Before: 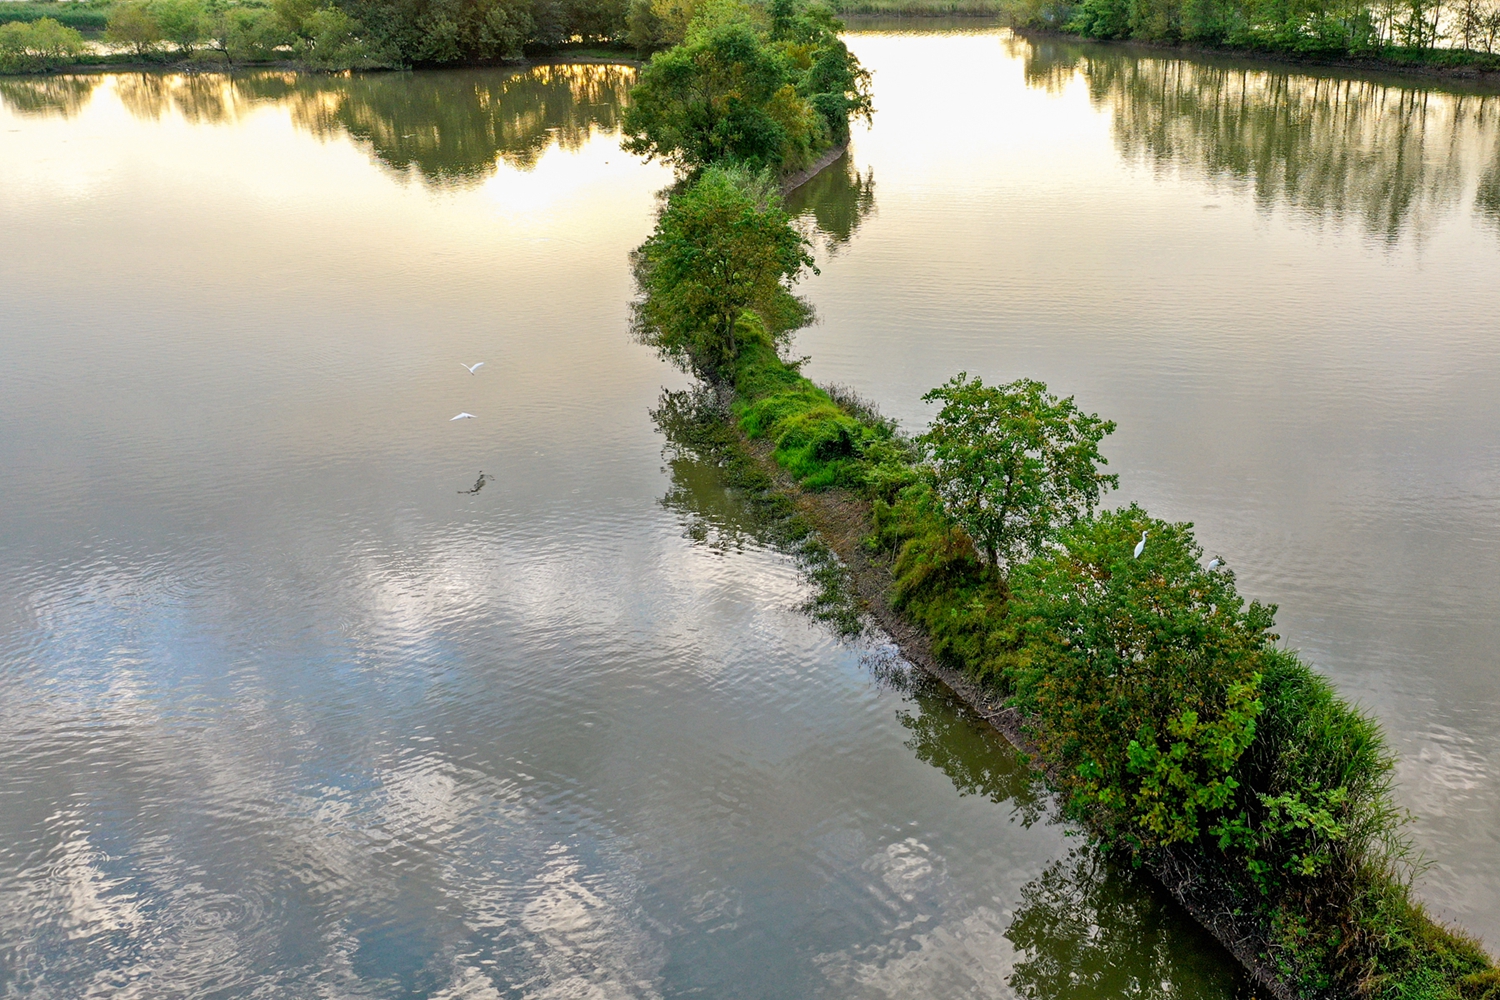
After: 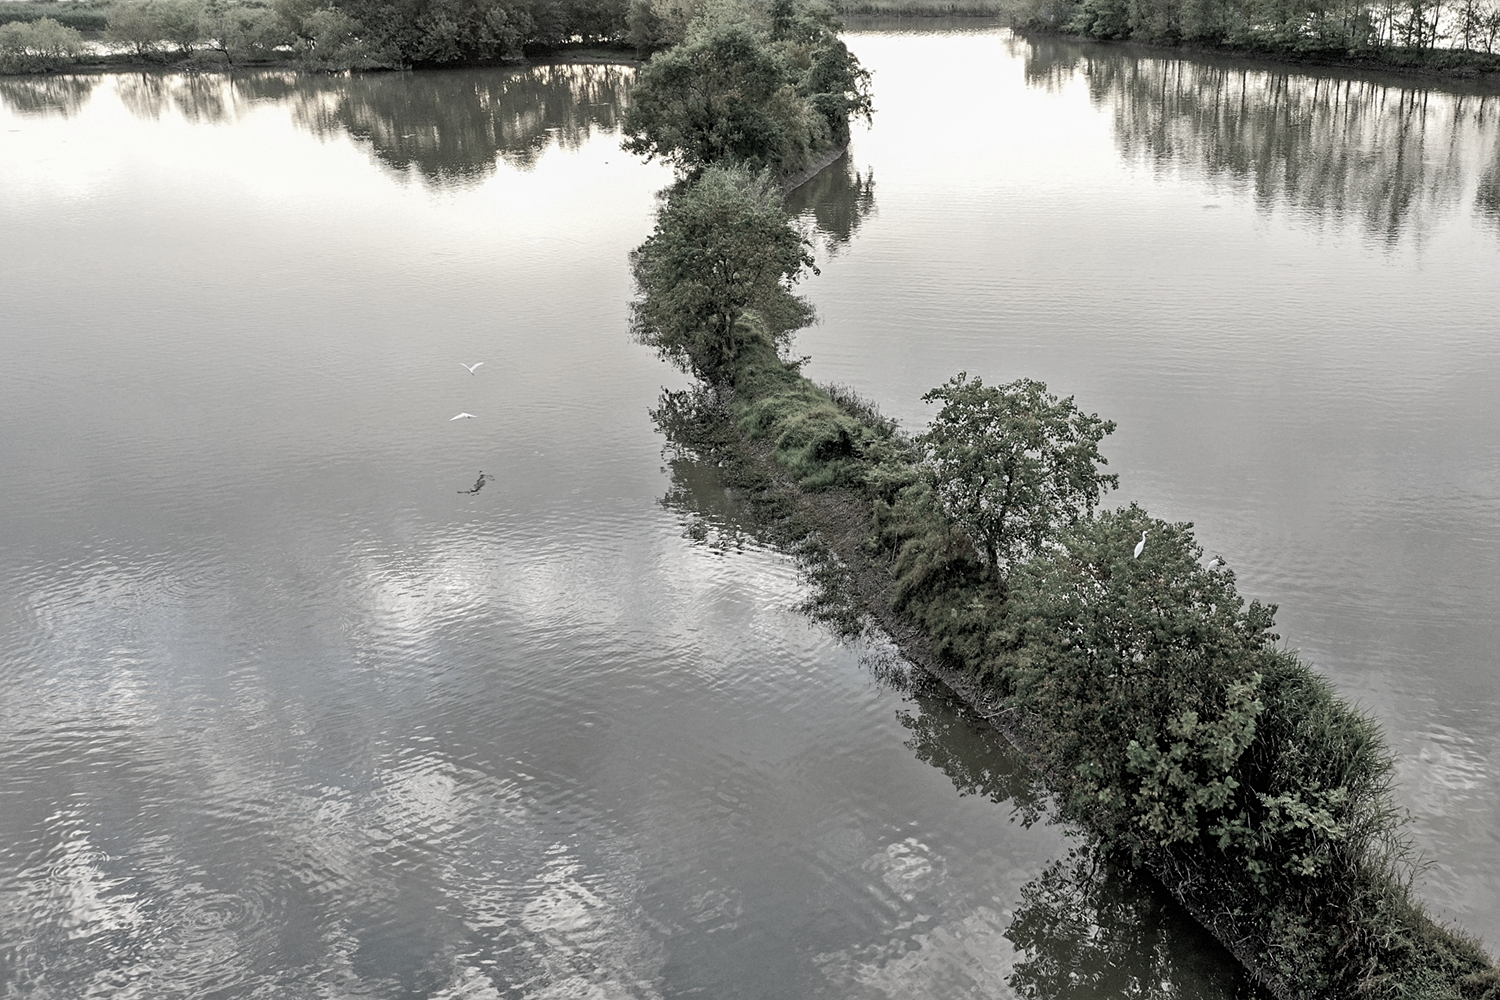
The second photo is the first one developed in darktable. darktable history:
sharpen: amount 0.2
color correction: saturation 0.2
